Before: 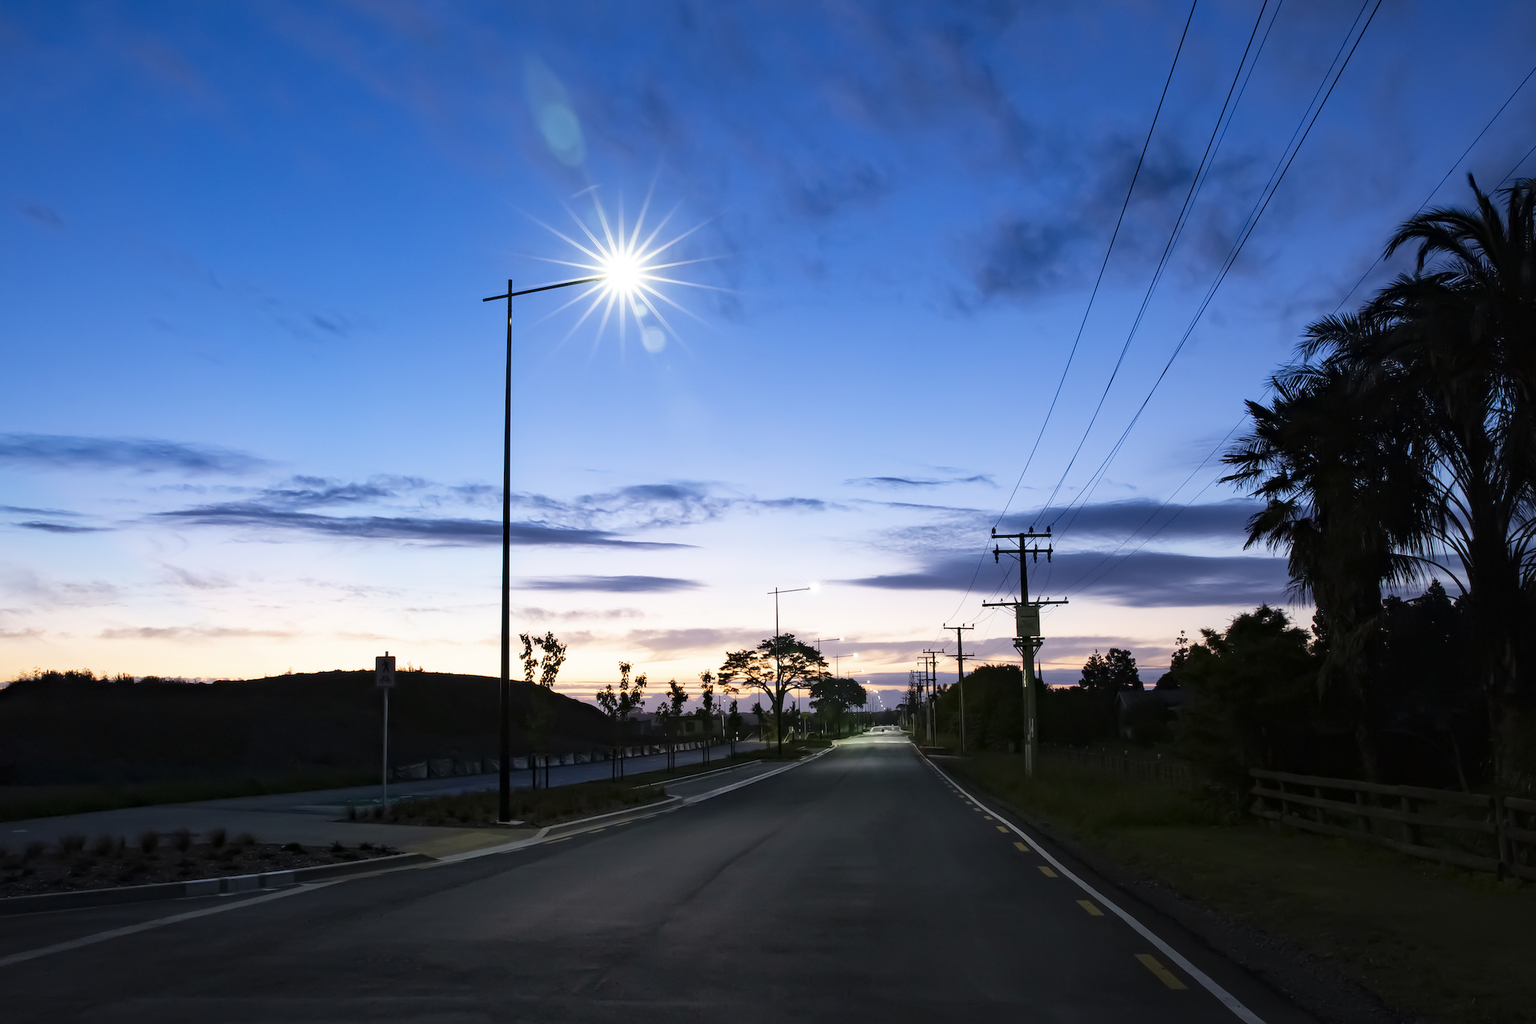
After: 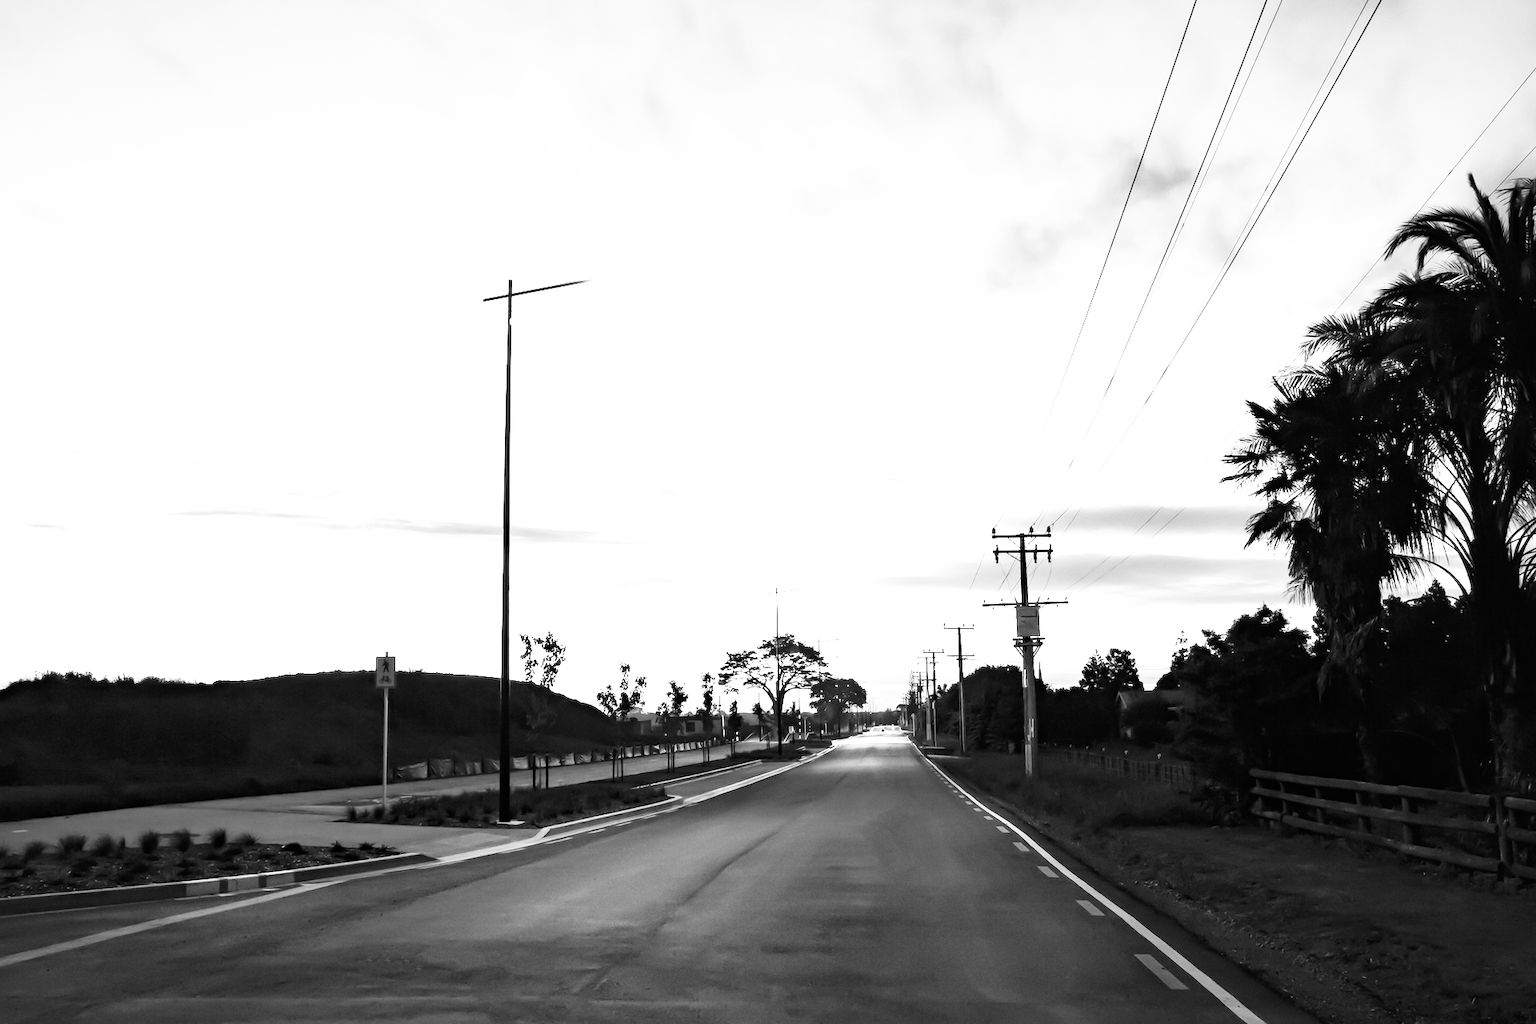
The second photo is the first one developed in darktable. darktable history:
color calibration: output gray [0.22, 0.42, 0.37, 0], illuminant as shot in camera, x 0.482, y 0.432, temperature 2437 K
exposure: black level correction 0, exposure 0.693 EV, compensate highlight preservation false
contrast brightness saturation: contrast 0.189, brightness -0.108, saturation 0.208
base curve: curves: ch0 [(0, 0) (0.012, 0.01) (0.073, 0.168) (0.31, 0.711) (0.645, 0.957) (1, 1)], preserve colors none
shadows and highlights: highlights color adjustment 40.49%
